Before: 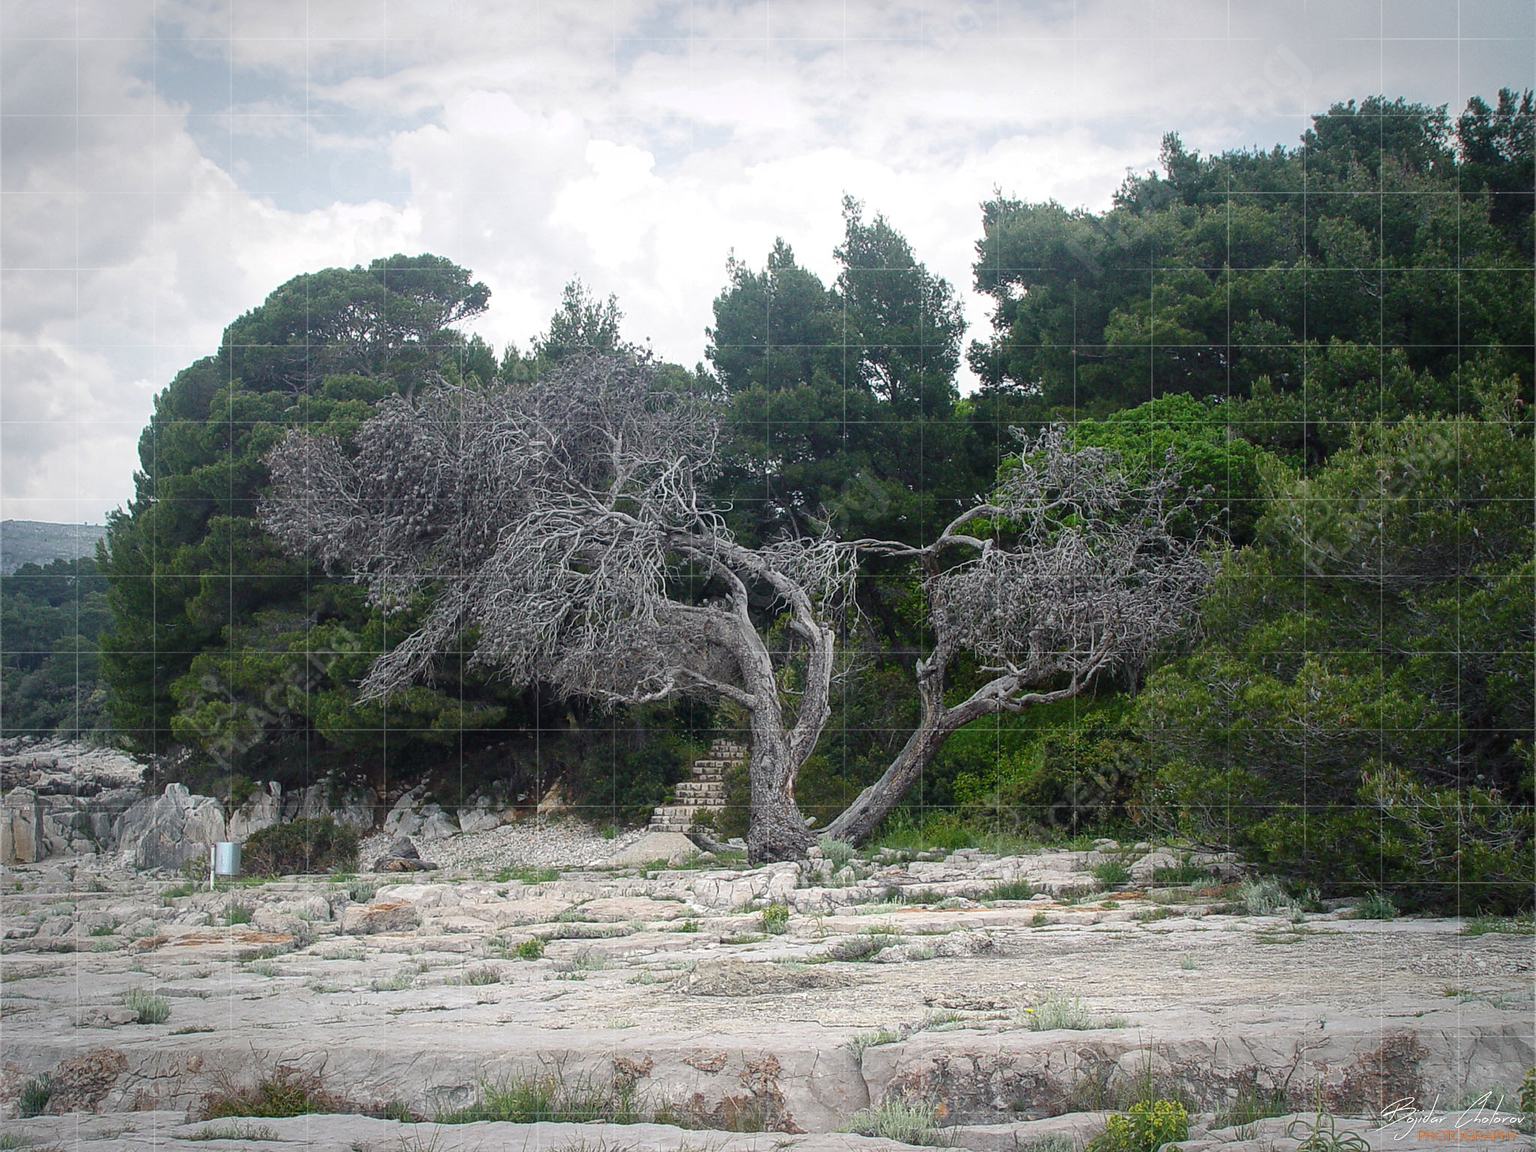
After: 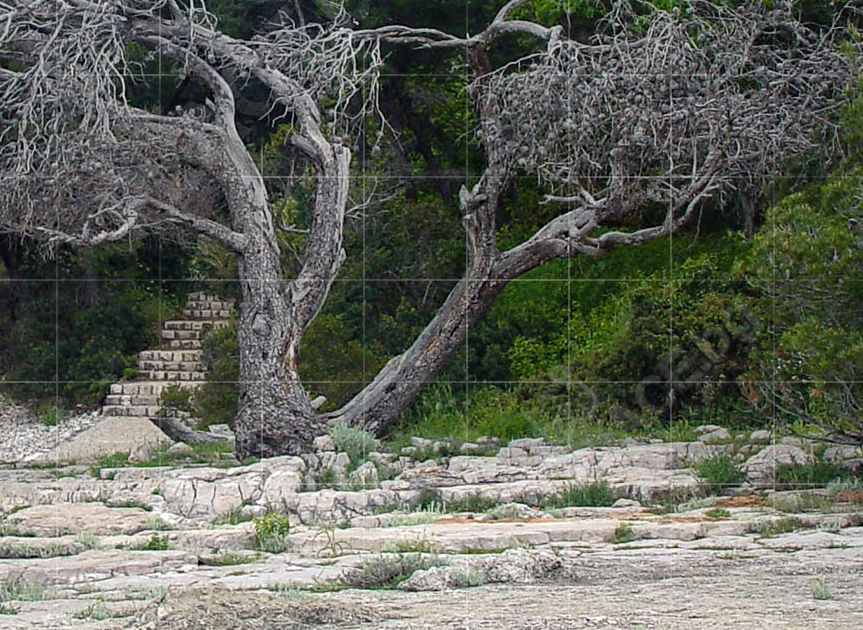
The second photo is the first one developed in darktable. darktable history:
haze removal: strength 0.29, distance 0.25, compatibility mode true, adaptive false
crop: left 37.221%, top 45.169%, right 20.63%, bottom 13.777%
